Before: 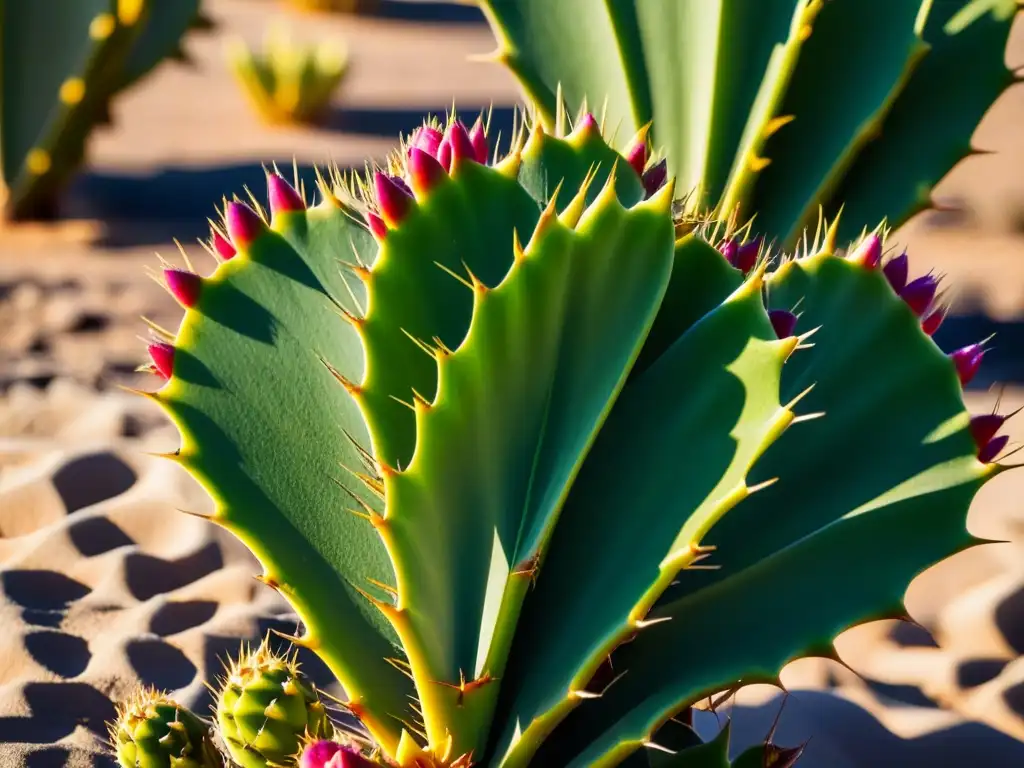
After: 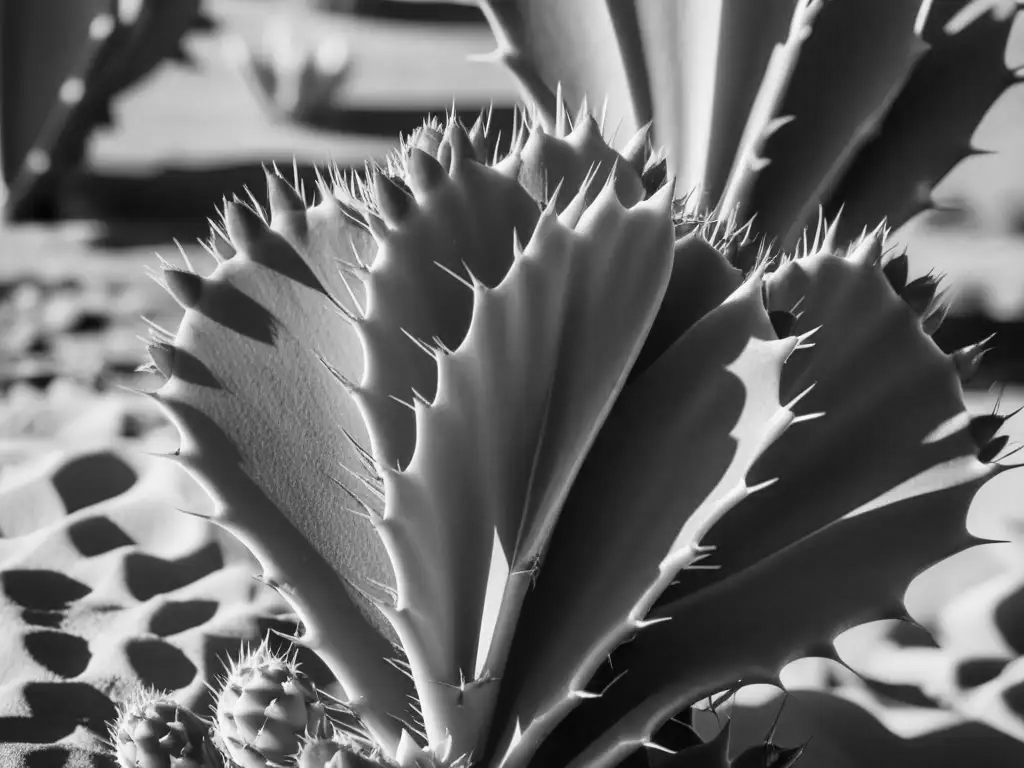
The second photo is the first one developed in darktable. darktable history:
monochrome: a 32, b 64, size 2.3
tone equalizer: on, module defaults
bloom: size 15%, threshold 97%, strength 7%
